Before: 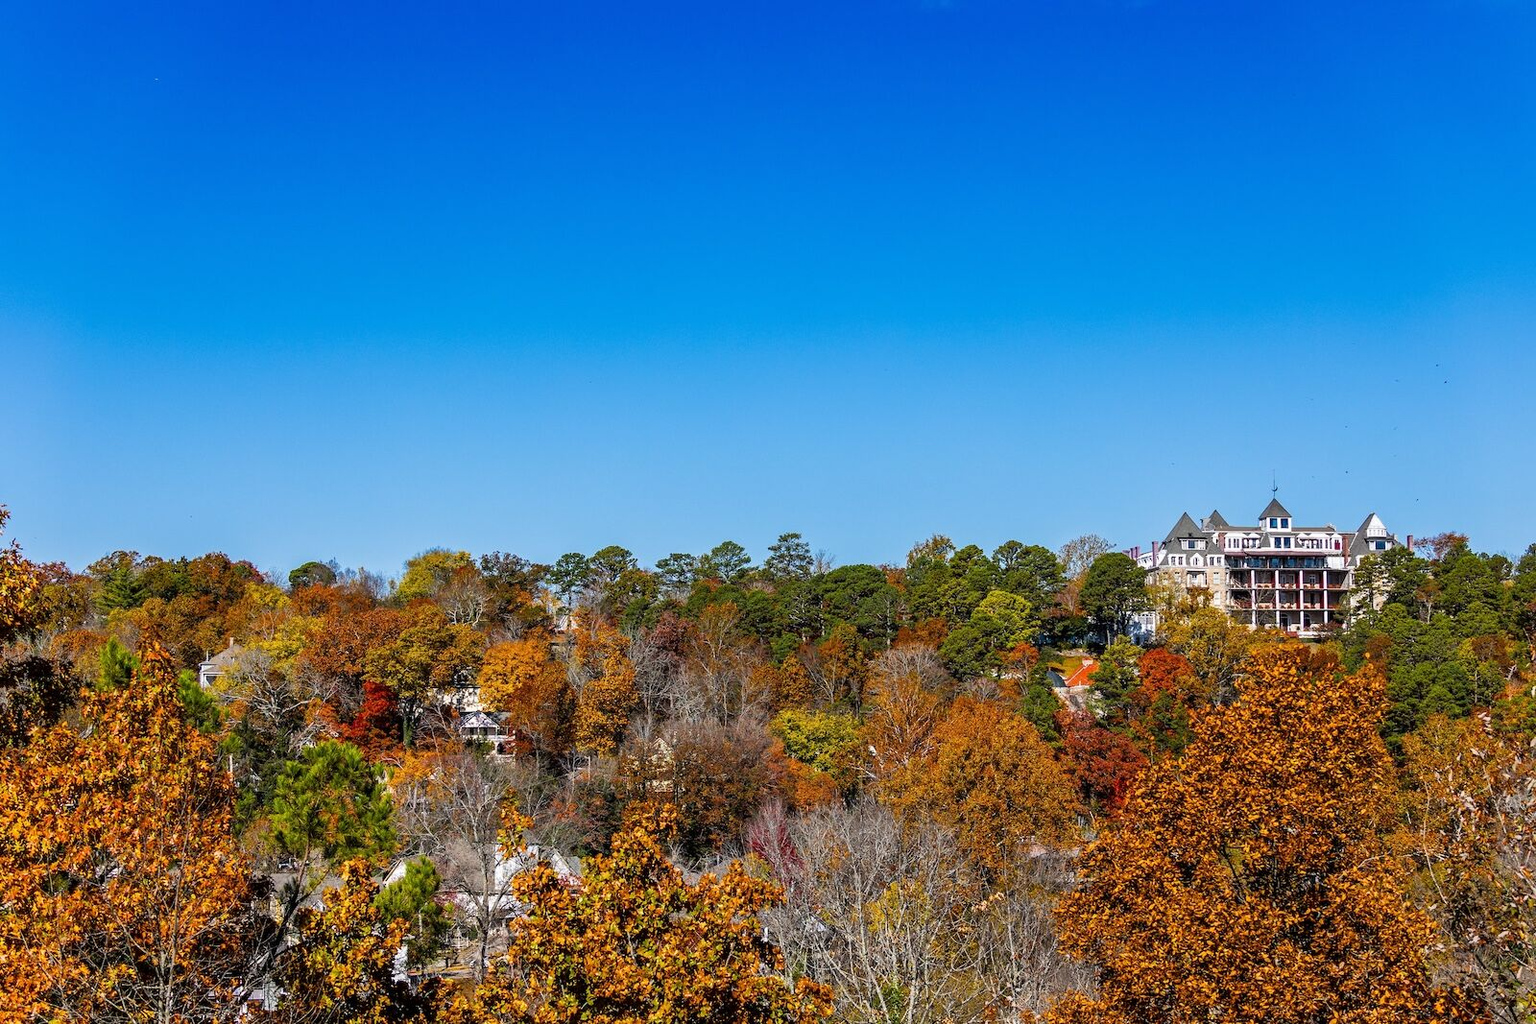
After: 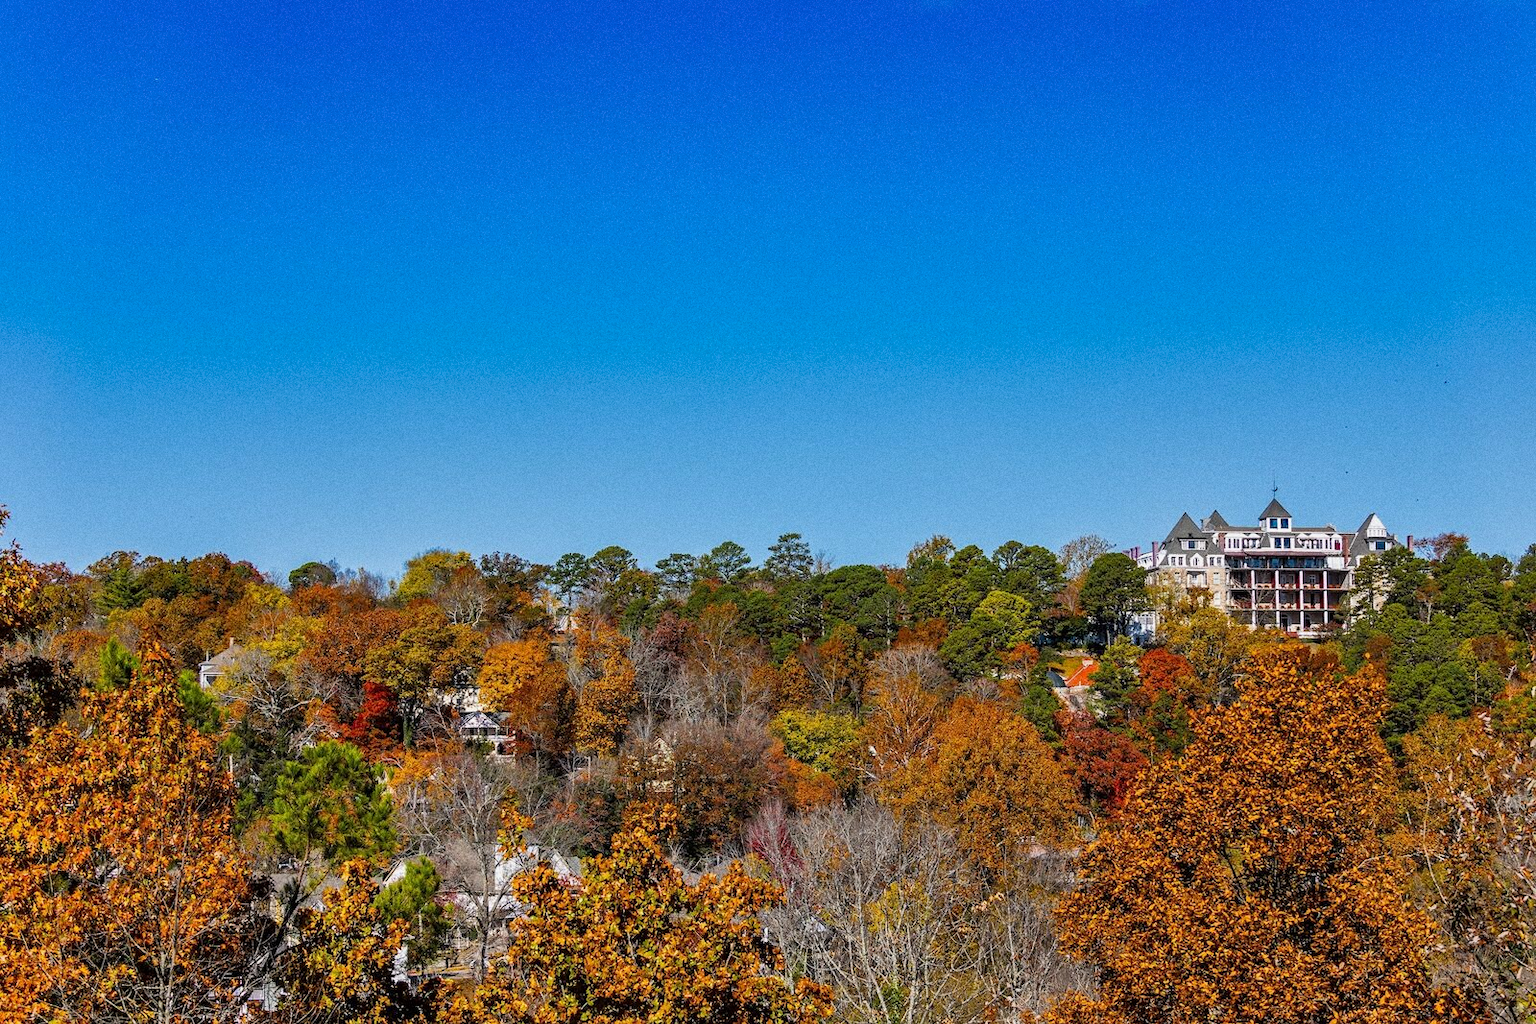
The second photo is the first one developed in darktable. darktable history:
shadows and highlights: white point adjustment -3.64, highlights -63.34, highlights color adjustment 42%, soften with gaussian
grain: on, module defaults
